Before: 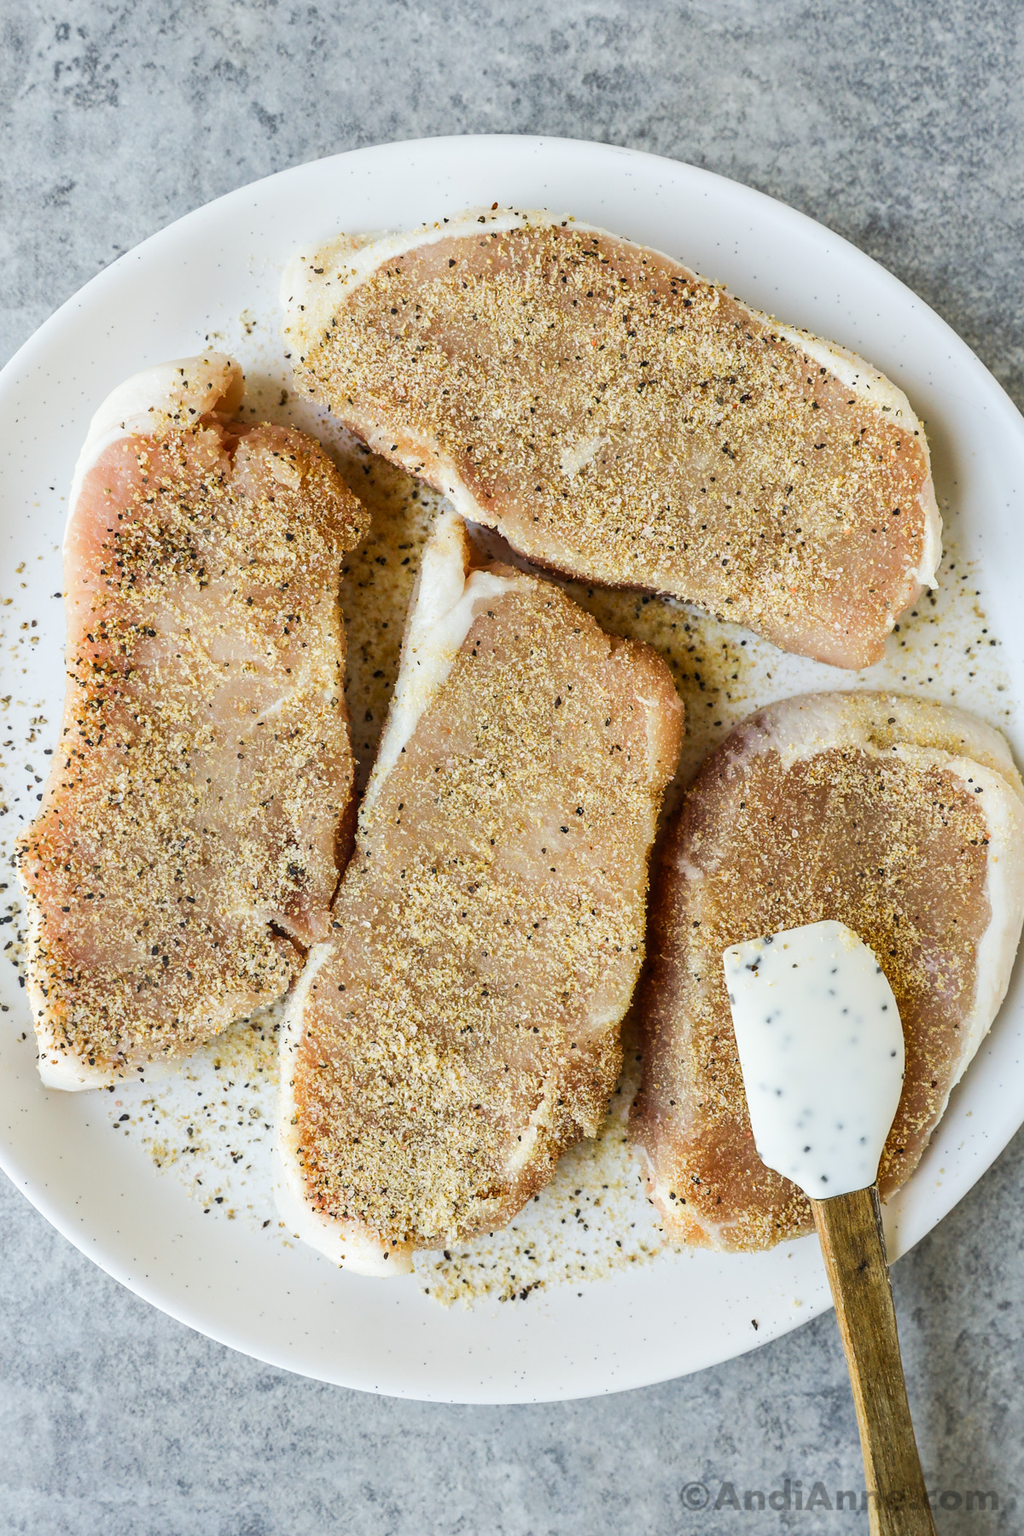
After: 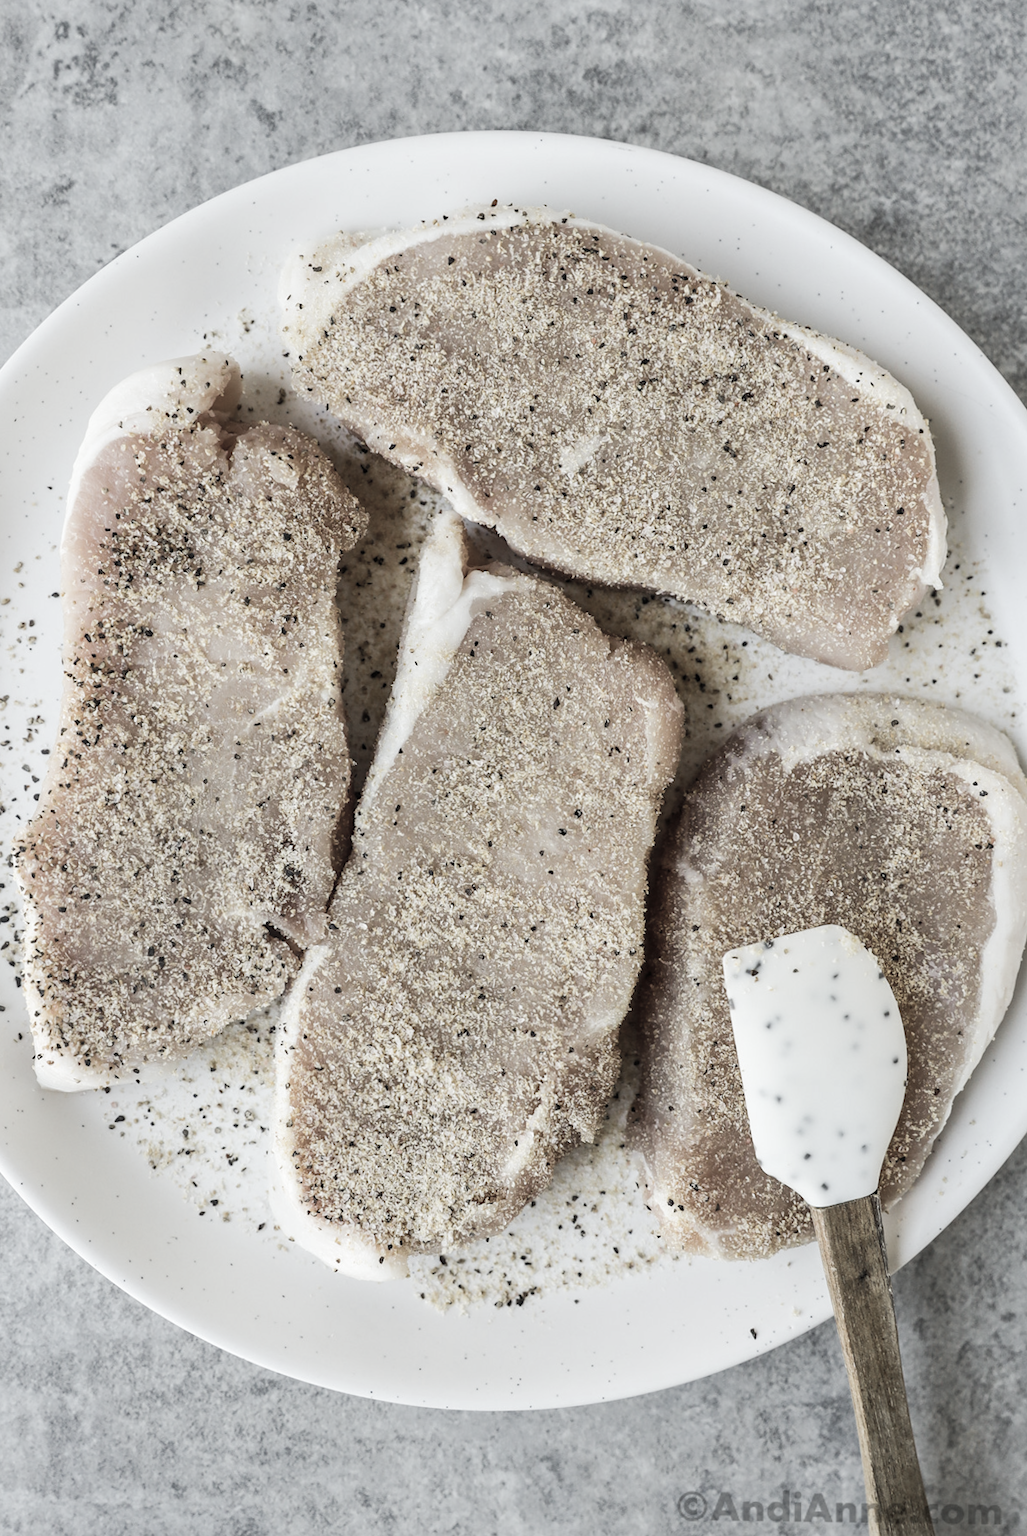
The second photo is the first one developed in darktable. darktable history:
rotate and perspective: rotation 0.192°, lens shift (horizontal) -0.015, crop left 0.005, crop right 0.996, crop top 0.006, crop bottom 0.99
color zones: curves: ch1 [(0, 0.153) (0.143, 0.15) (0.286, 0.151) (0.429, 0.152) (0.571, 0.152) (0.714, 0.151) (0.857, 0.151) (1, 0.153)]
